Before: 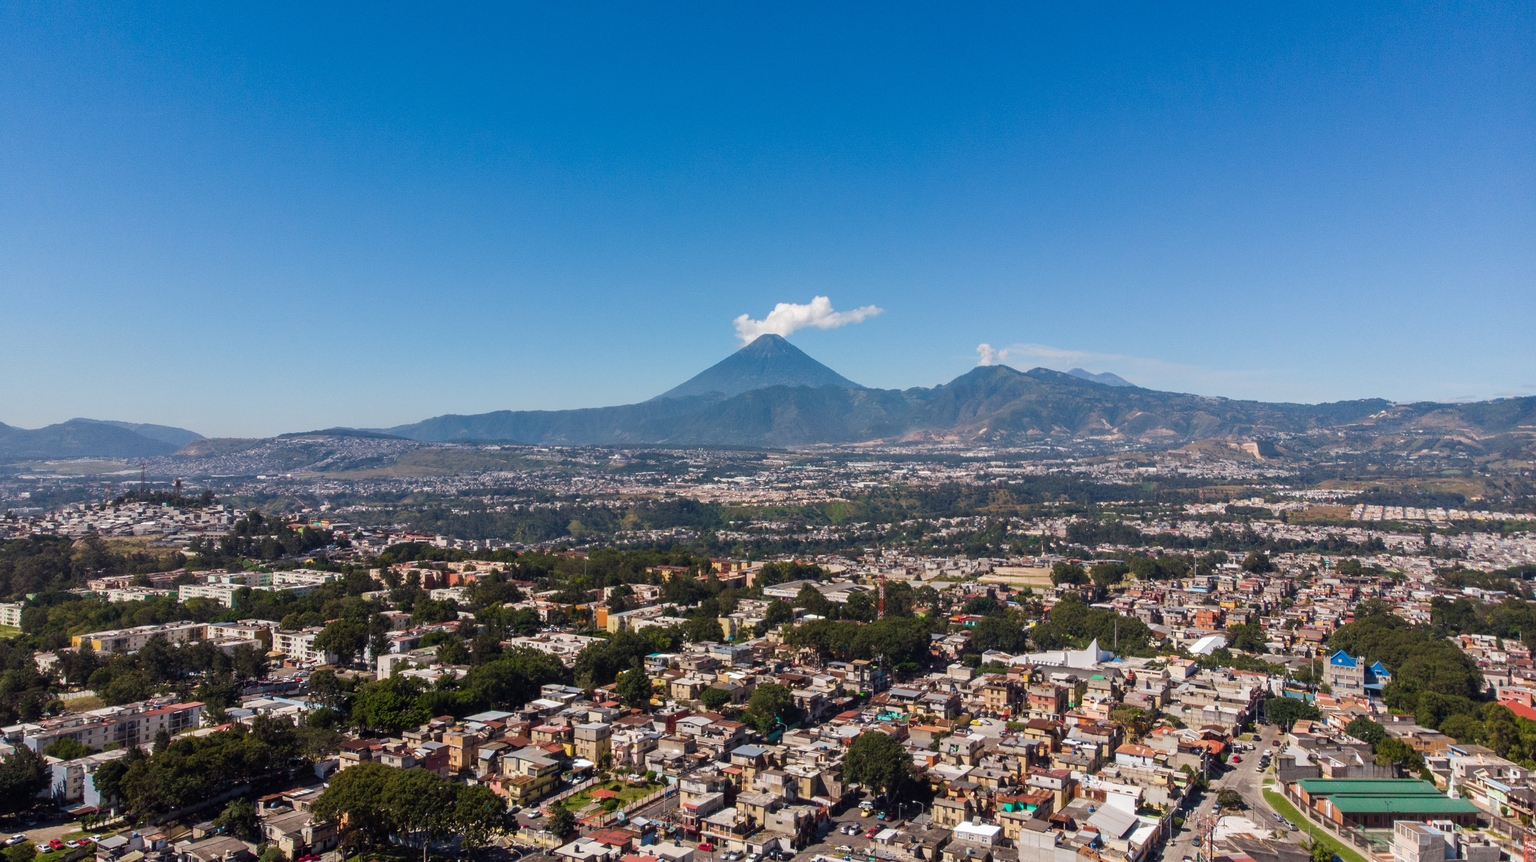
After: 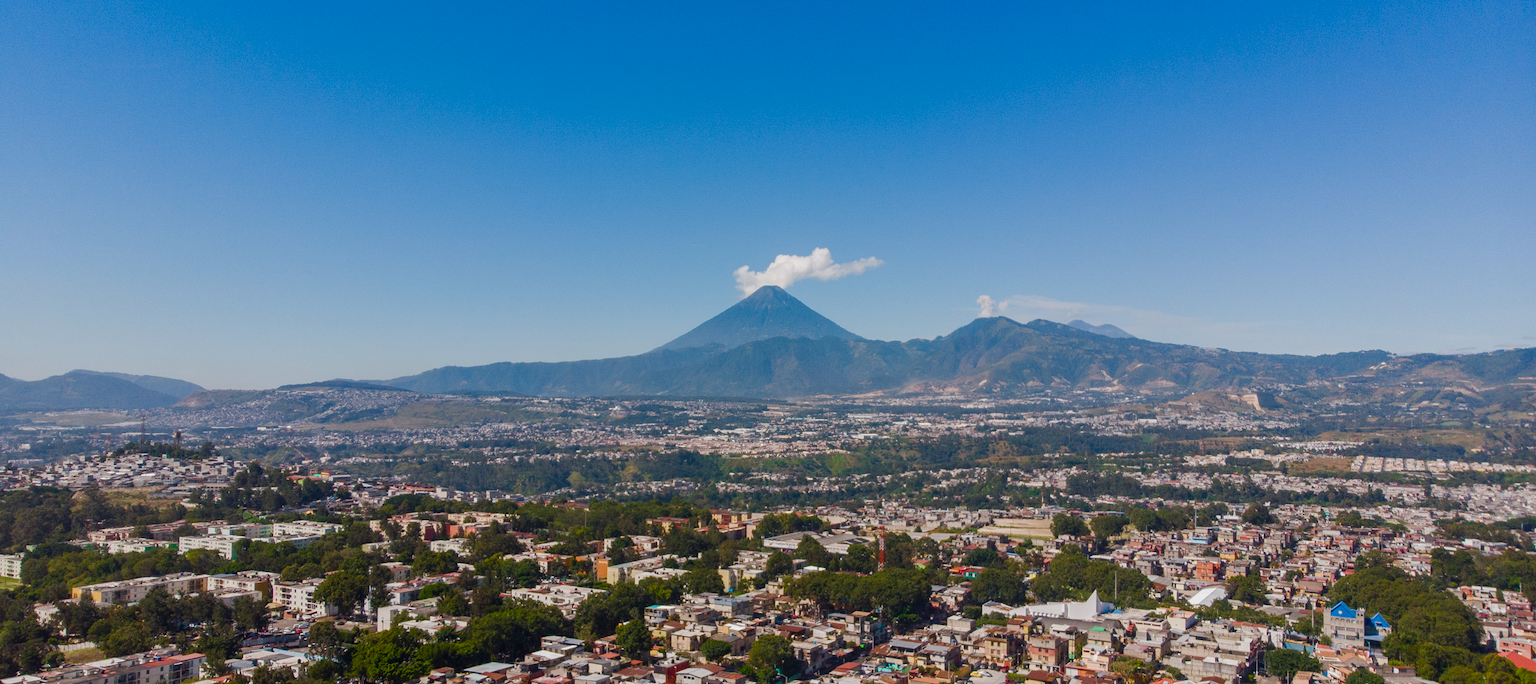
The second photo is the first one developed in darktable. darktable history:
crop and rotate: top 5.667%, bottom 14.937%
color balance rgb: shadows lift › chroma 1%, shadows lift › hue 113°, highlights gain › chroma 0.2%, highlights gain › hue 333°, perceptual saturation grading › global saturation 20%, perceptual saturation grading › highlights -50%, perceptual saturation grading › shadows 25%, contrast -10%
